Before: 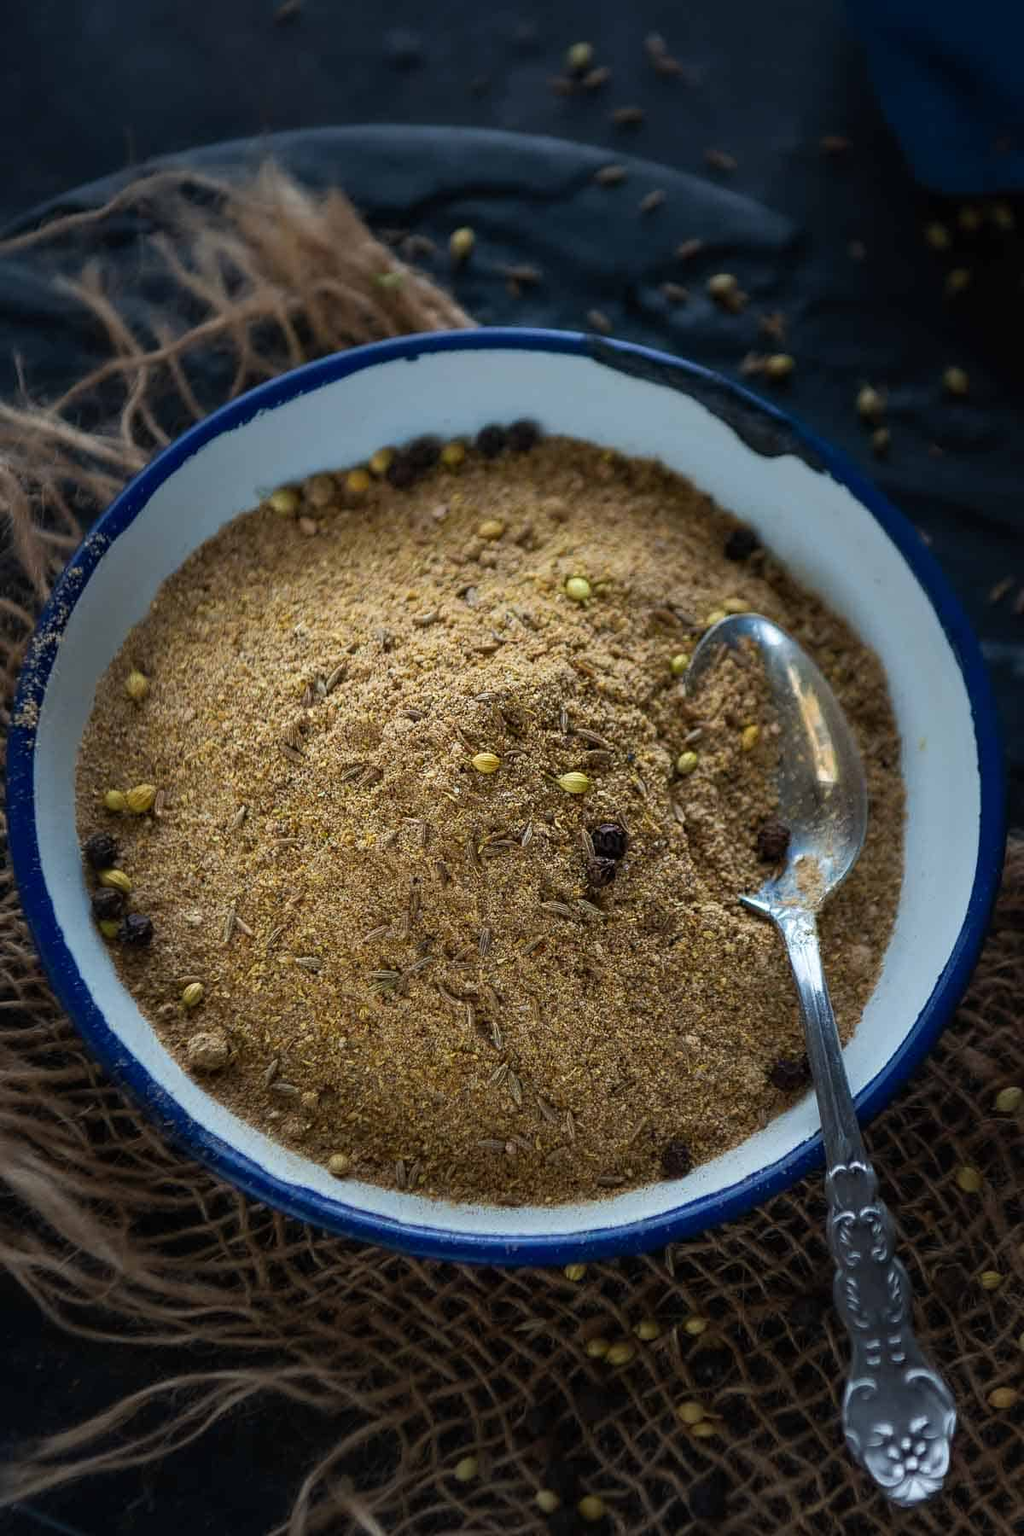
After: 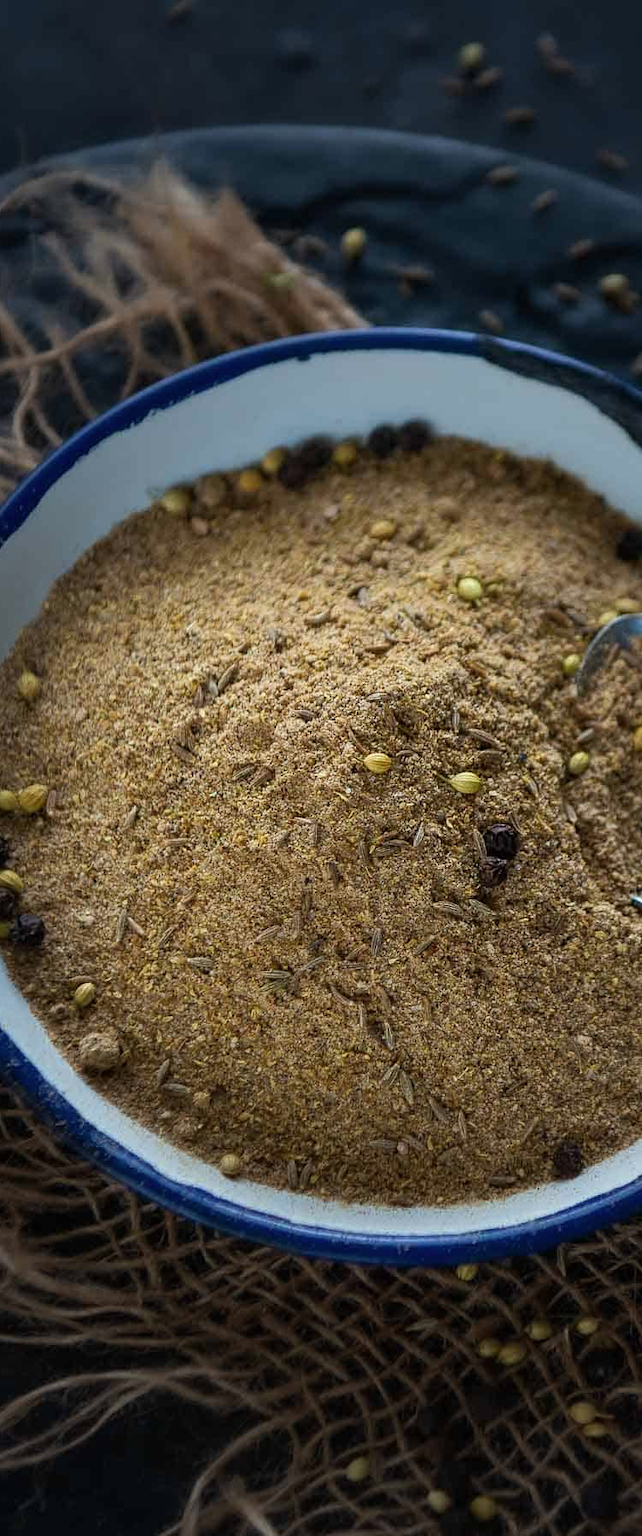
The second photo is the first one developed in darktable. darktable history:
contrast brightness saturation: saturation -0.05
crop: left 10.644%, right 26.528%
